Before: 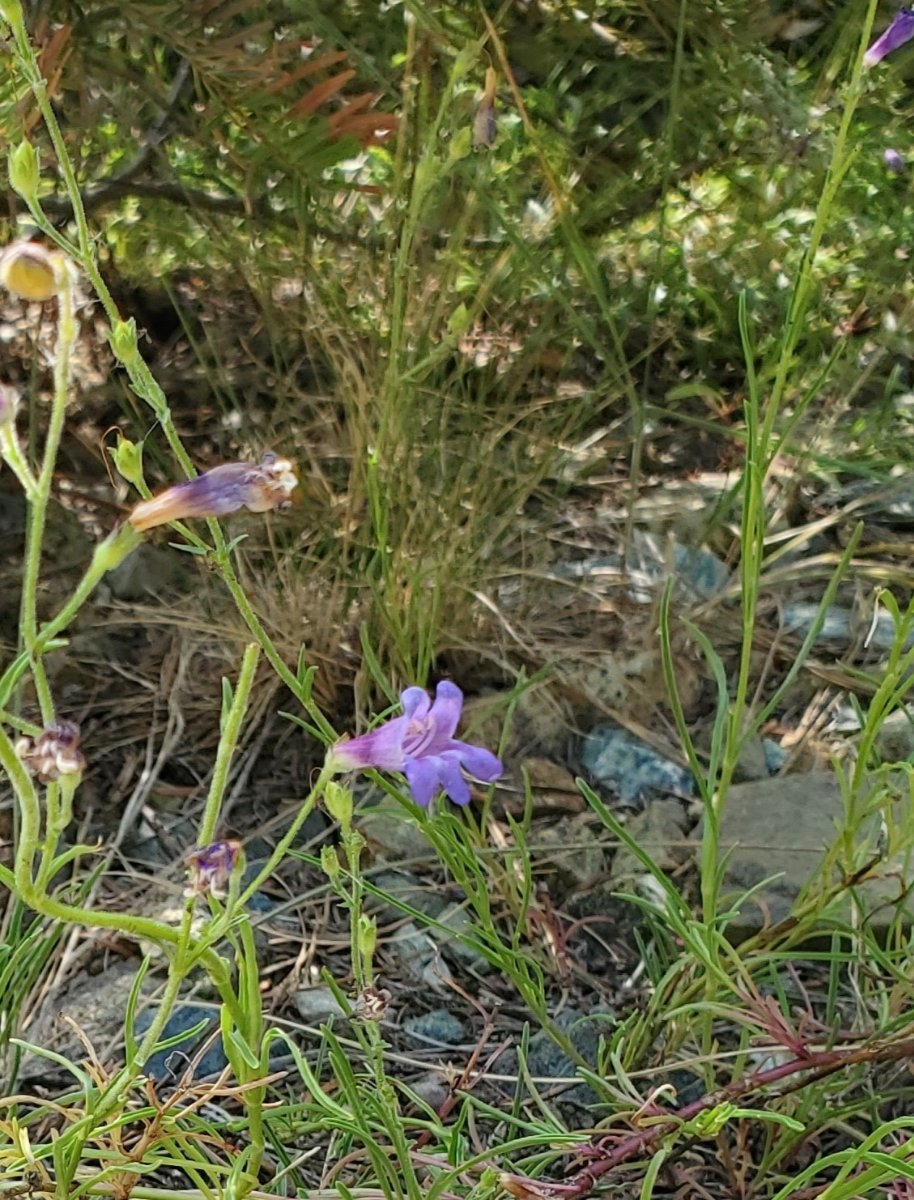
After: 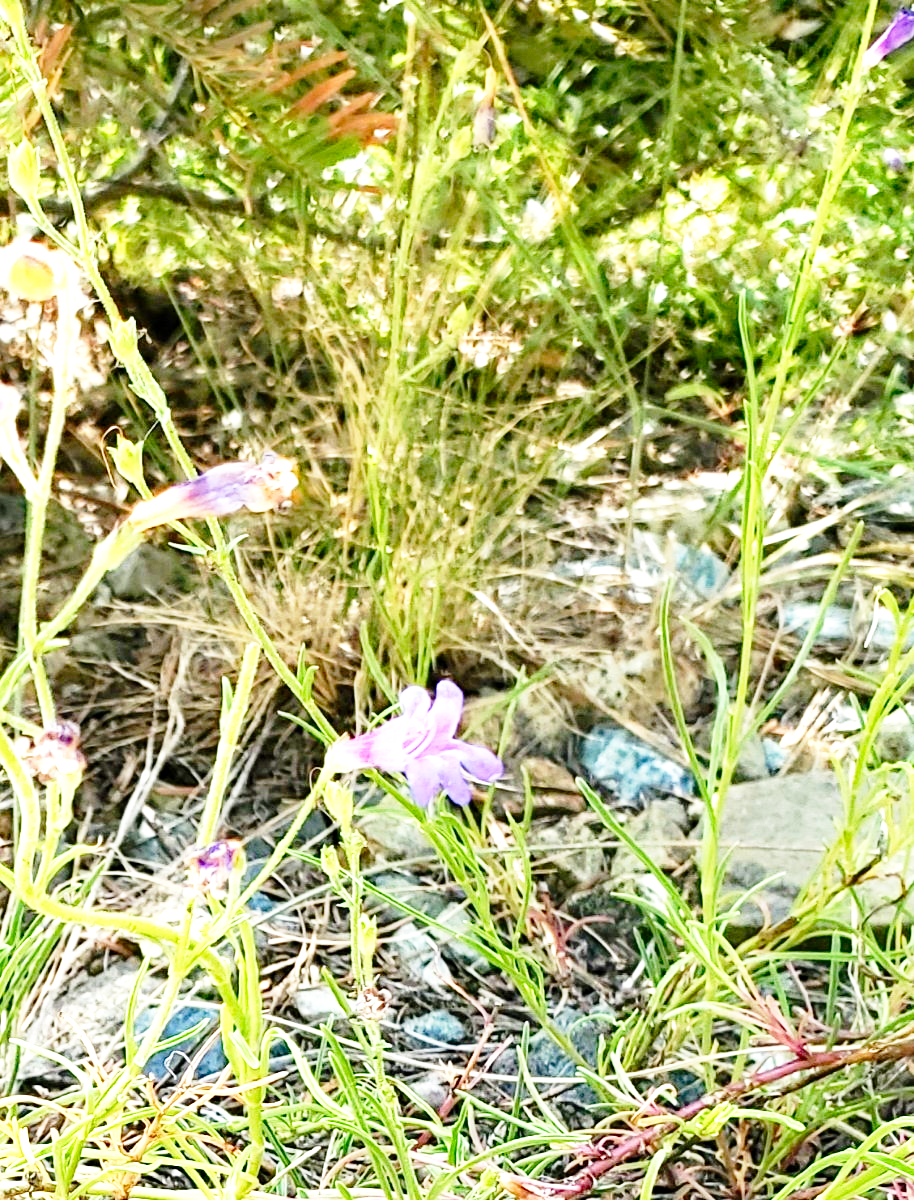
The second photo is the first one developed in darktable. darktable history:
contrast brightness saturation: contrast 0.07, brightness -0.155, saturation 0.11
exposure: black level correction 0, exposure 1.467 EV, compensate highlight preservation false
base curve: curves: ch0 [(0, 0) (0.028, 0.03) (0.121, 0.232) (0.46, 0.748) (0.859, 0.968) (1, 1)], preserve colors none
levels: levels [0.018, 0.493, 1]
